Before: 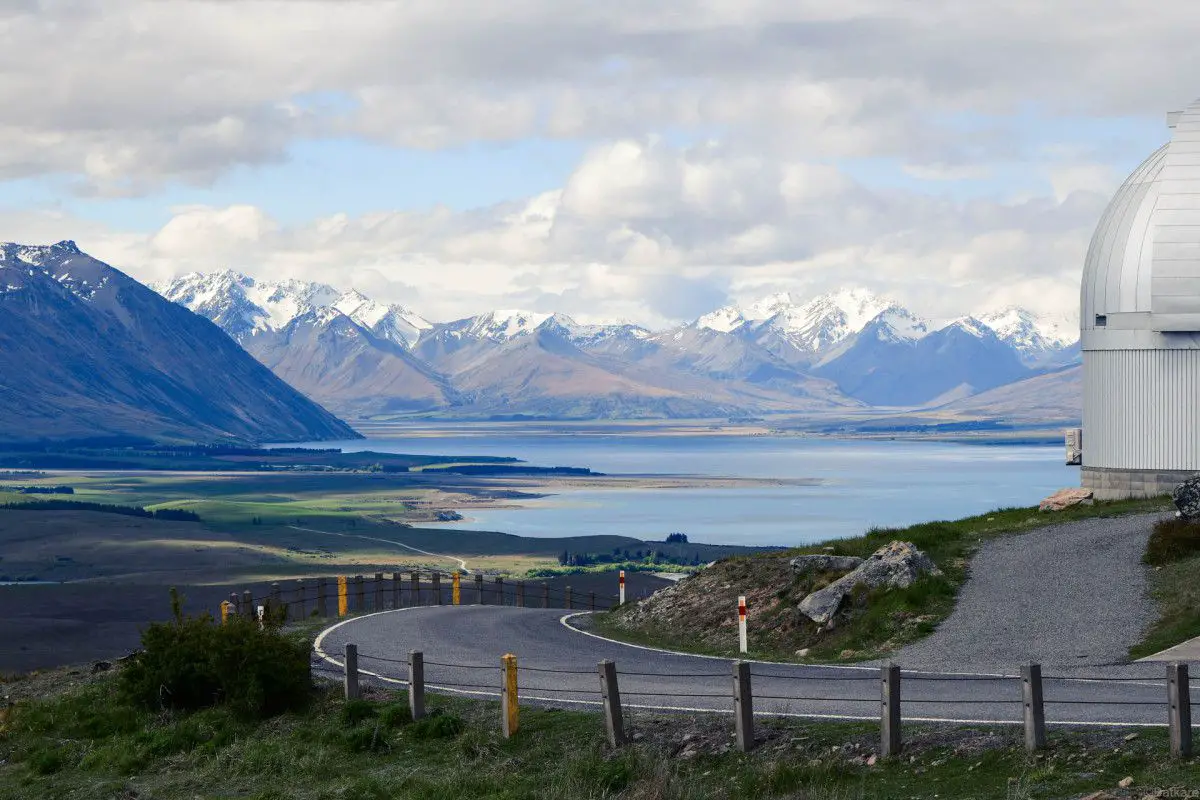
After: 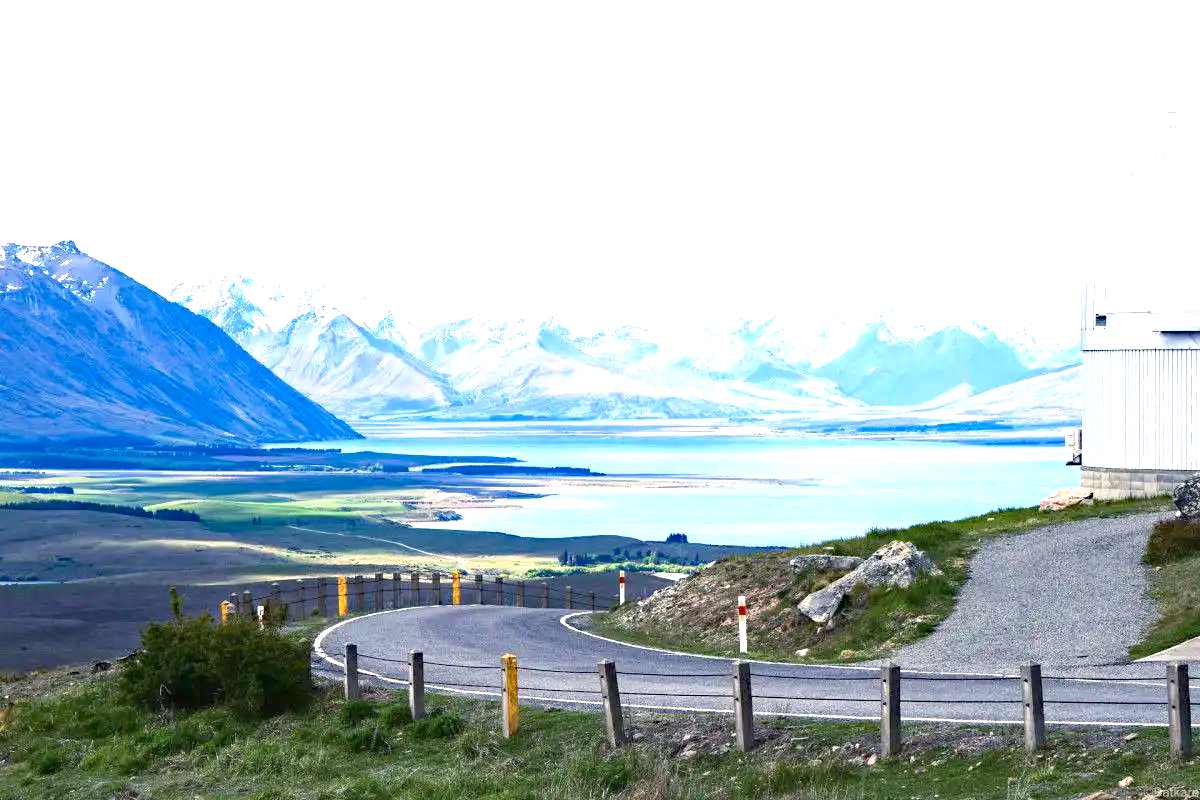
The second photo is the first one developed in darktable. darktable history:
exposure: black level correction 0, exposure 1.741 EV, compensate exposure bias true, compensate highlight preservation false
haze removal: strength 0.29, distance 0.25, compatibility mode true, adaptive false
